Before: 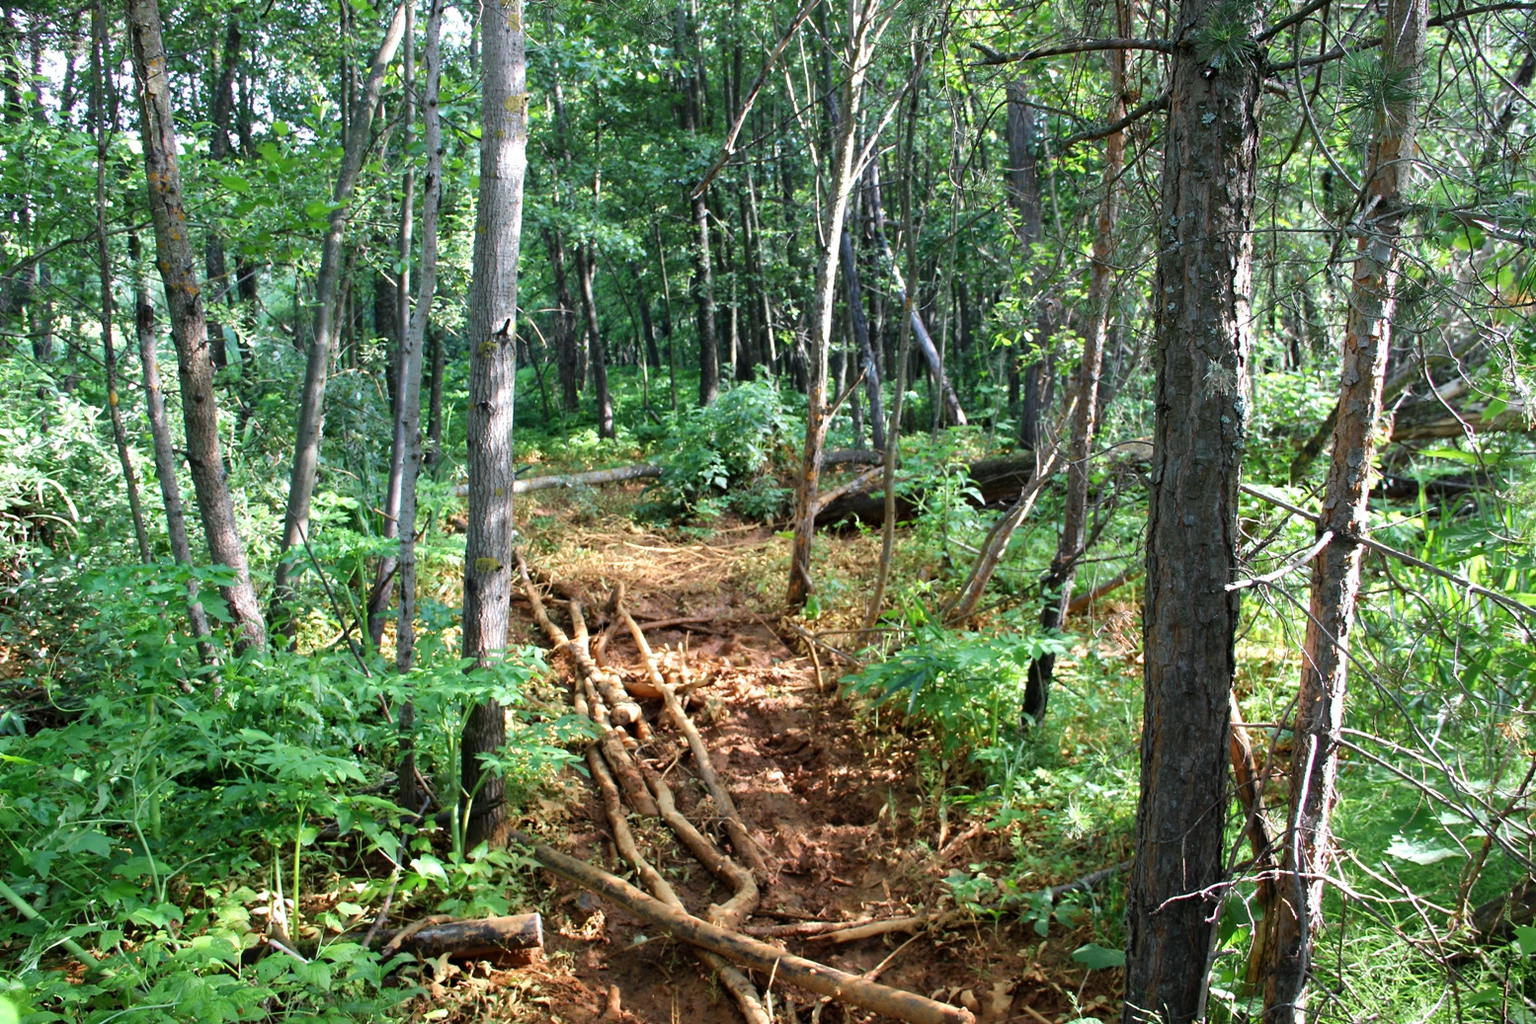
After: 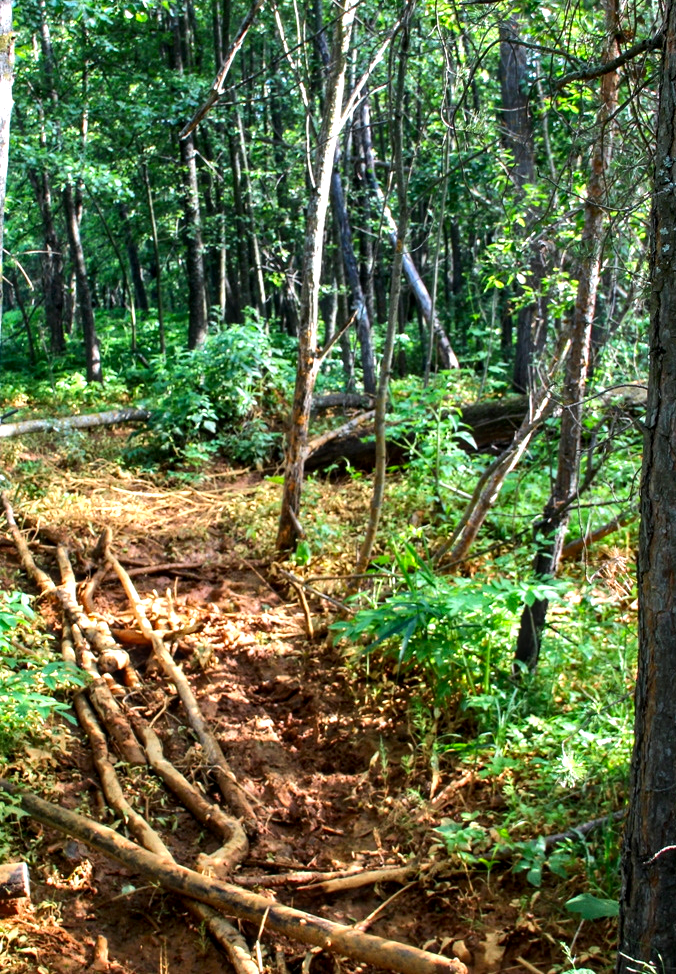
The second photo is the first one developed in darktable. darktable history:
tone equalizer: -8 EV -0.386 EV, -7 EV -0.419 EV, -6 EV -0.296 EV, -5 EV -0.251 EV, -3 EV 0.2 EV, -2 EV 0.352 EV, -1 EV 0.403 EV, +0 EV 0.389 EV, edges refinement/feathering 500, mask exposure compensation -1.57 EV, preserve details no
crop: left 33.47%, top 6.037%, right 23.016%
contrast brightness saturation: contrast 0.094, saturation 0.272
local contrast: detail 130%
